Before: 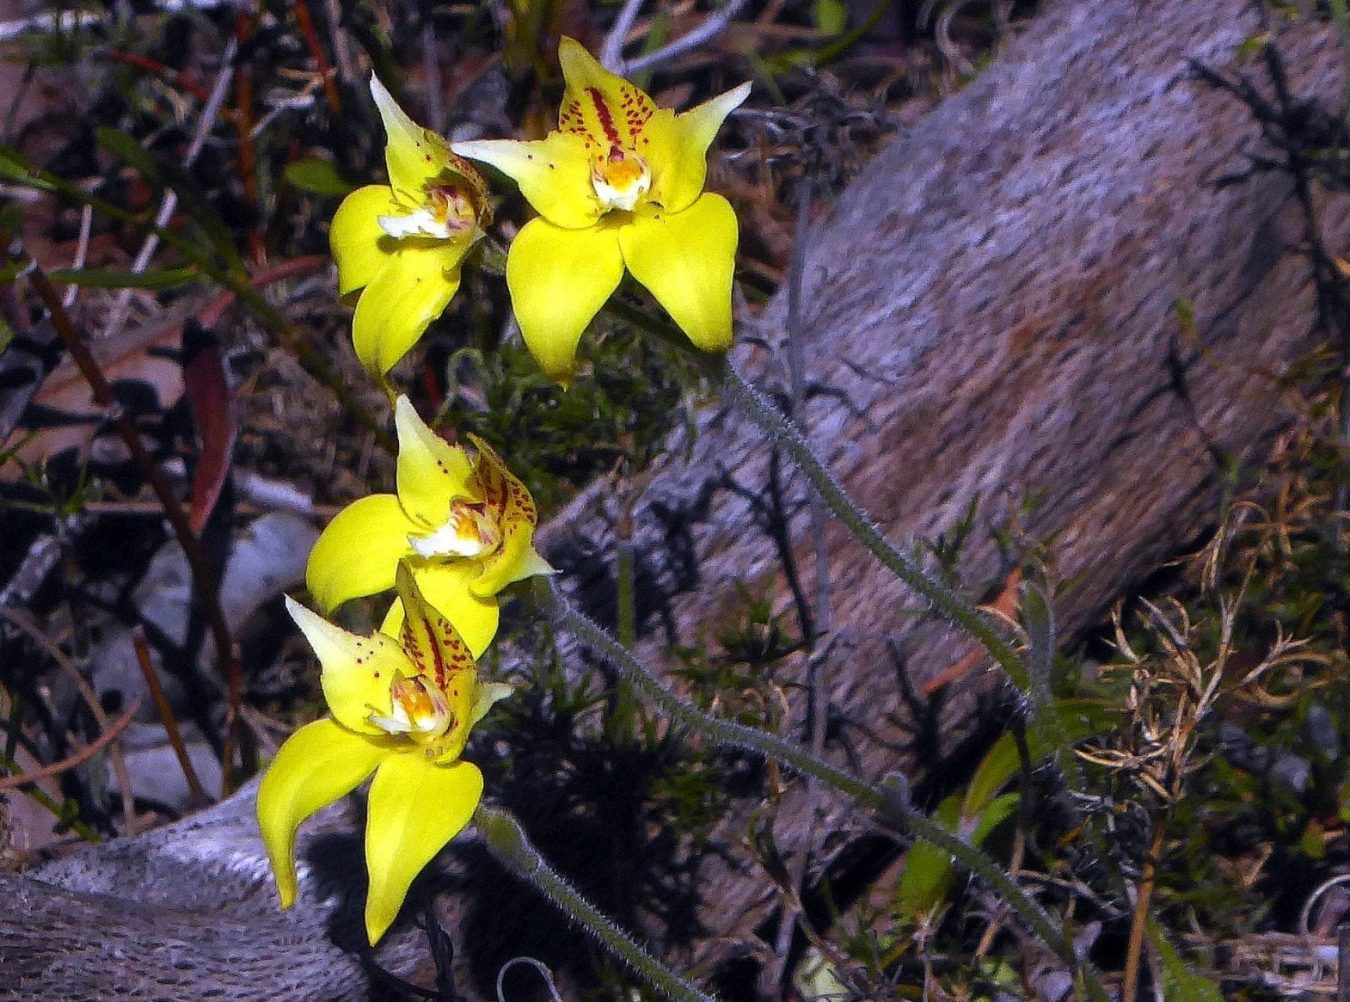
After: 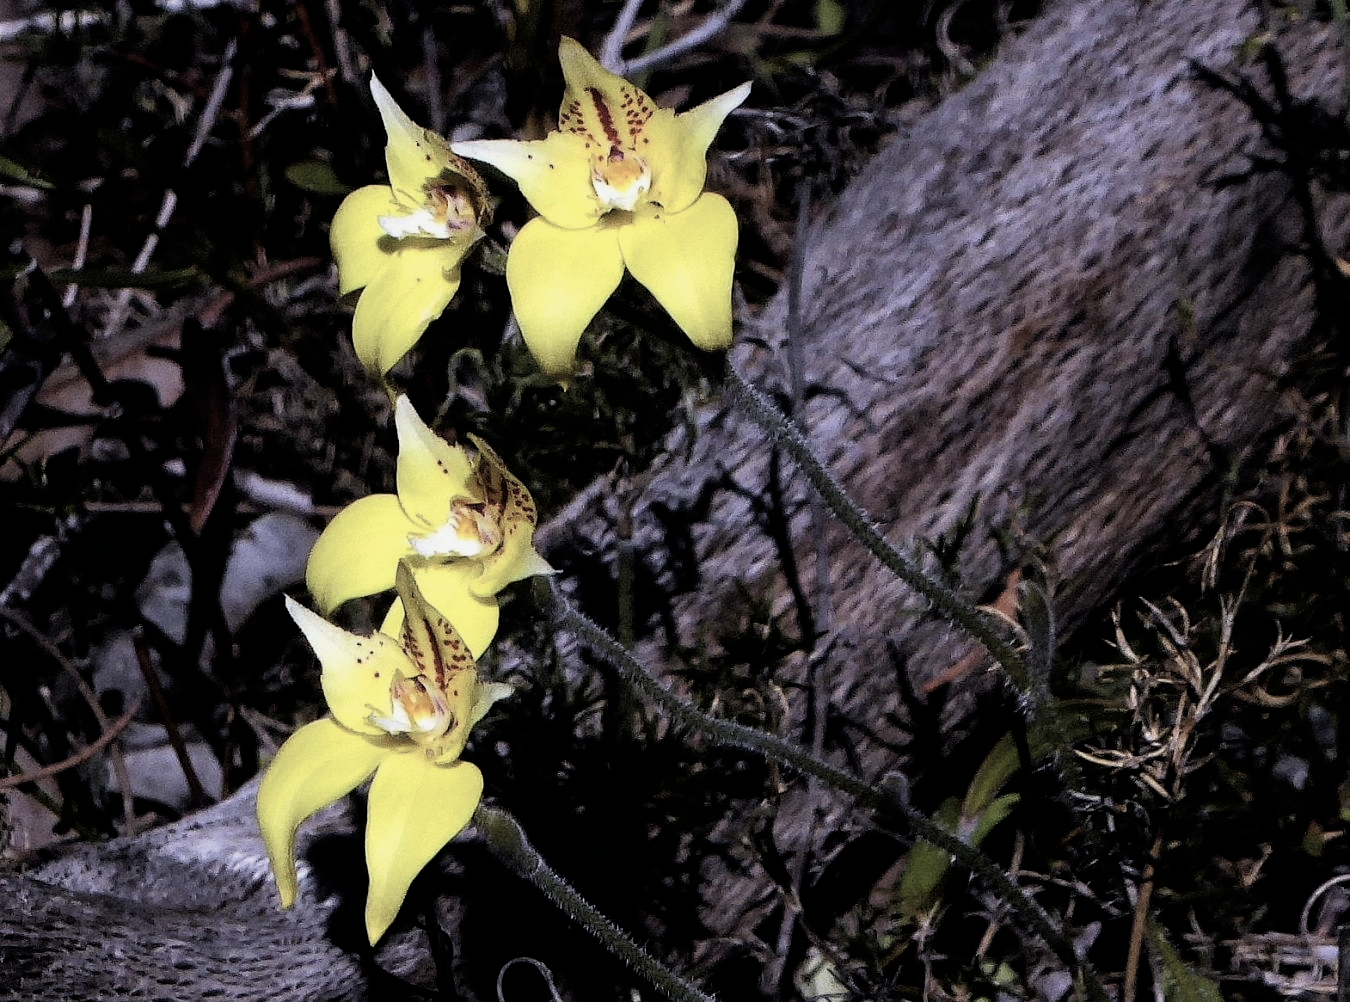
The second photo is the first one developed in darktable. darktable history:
color correction: saturation 0.57
filmic rgb: black relative exposure -4 EV, white relative exposure 3 EV, hardness 3.02, contrast 1.4
